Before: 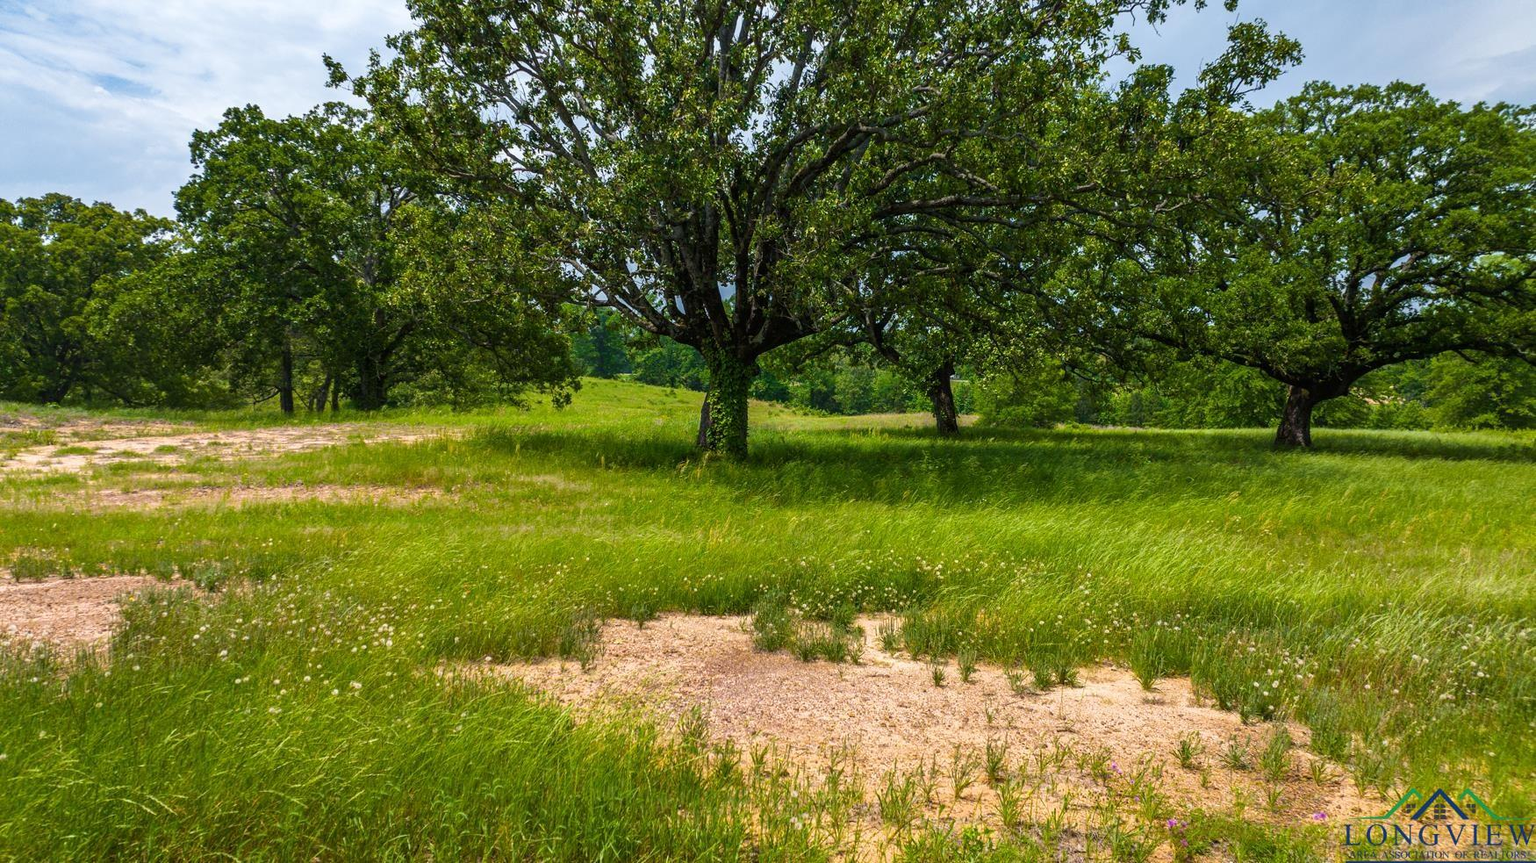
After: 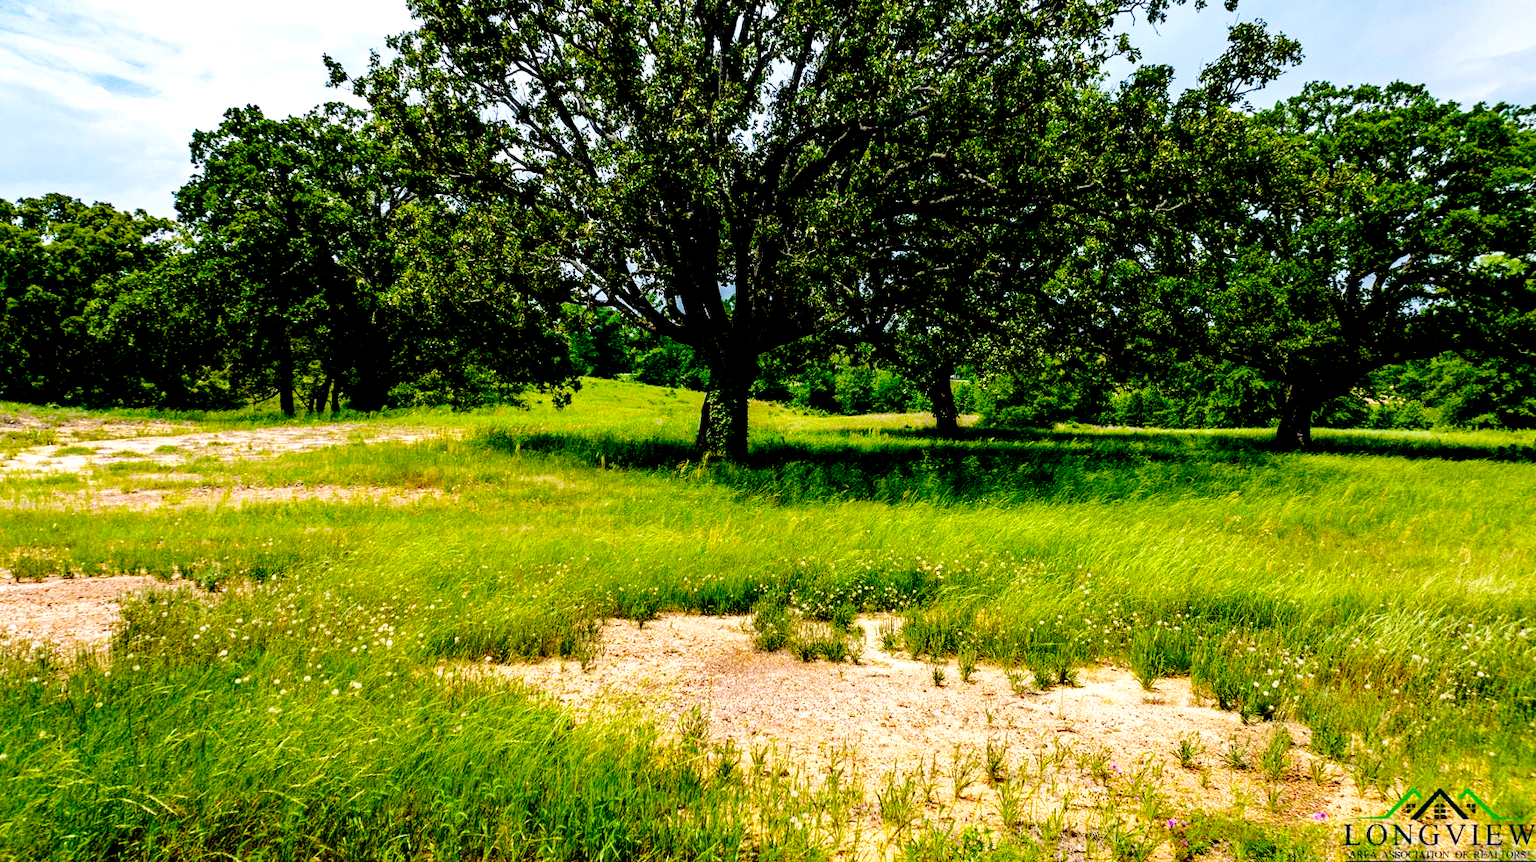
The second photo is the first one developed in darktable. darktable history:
haze removal: compatibility mode true, adaptive false
filmic rgb: middle gray luminance 13.39%, black relative exposure -2.06 EV, white relative exposure 3.11 EV, target black luminance 0%, hardness 1.81, latitude 58.84%, contrast 1.712, highlights saturation mix 3.5%, shadows ↔ highlights balance -37.21%, add noise in highlights 0, preserve chrominance no, color science v3 (2019), use custom middle-gray values true, contrast in highlights soft
